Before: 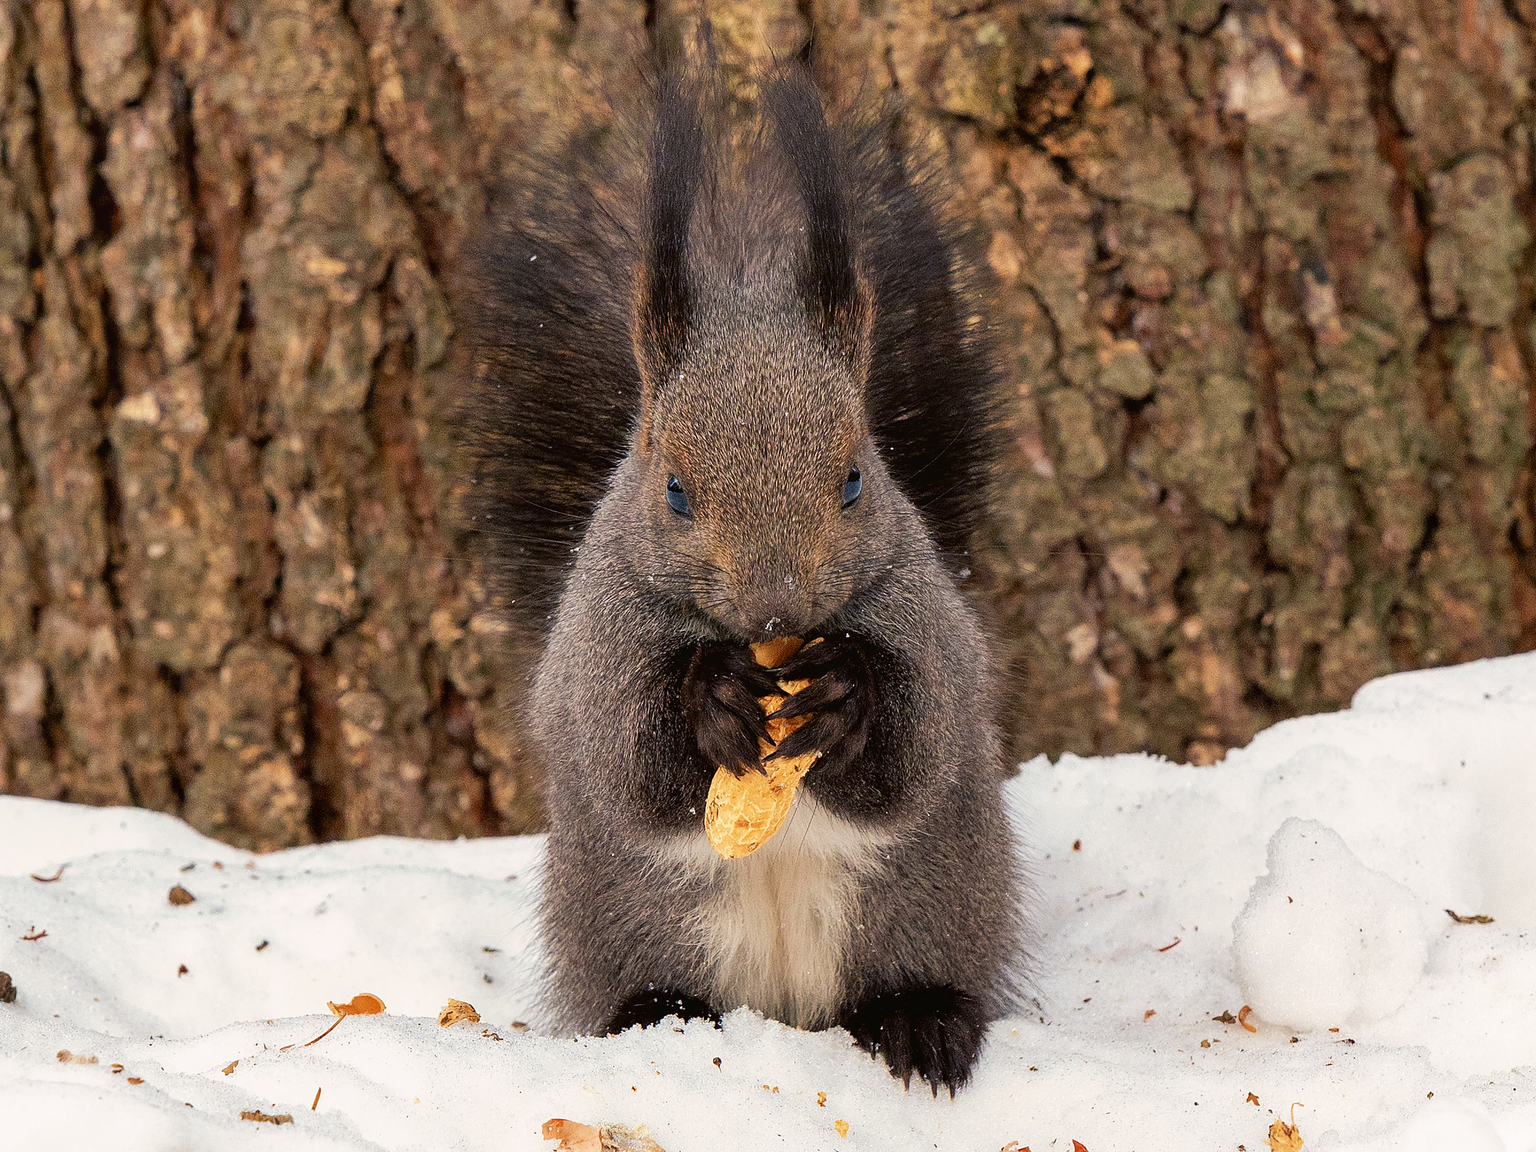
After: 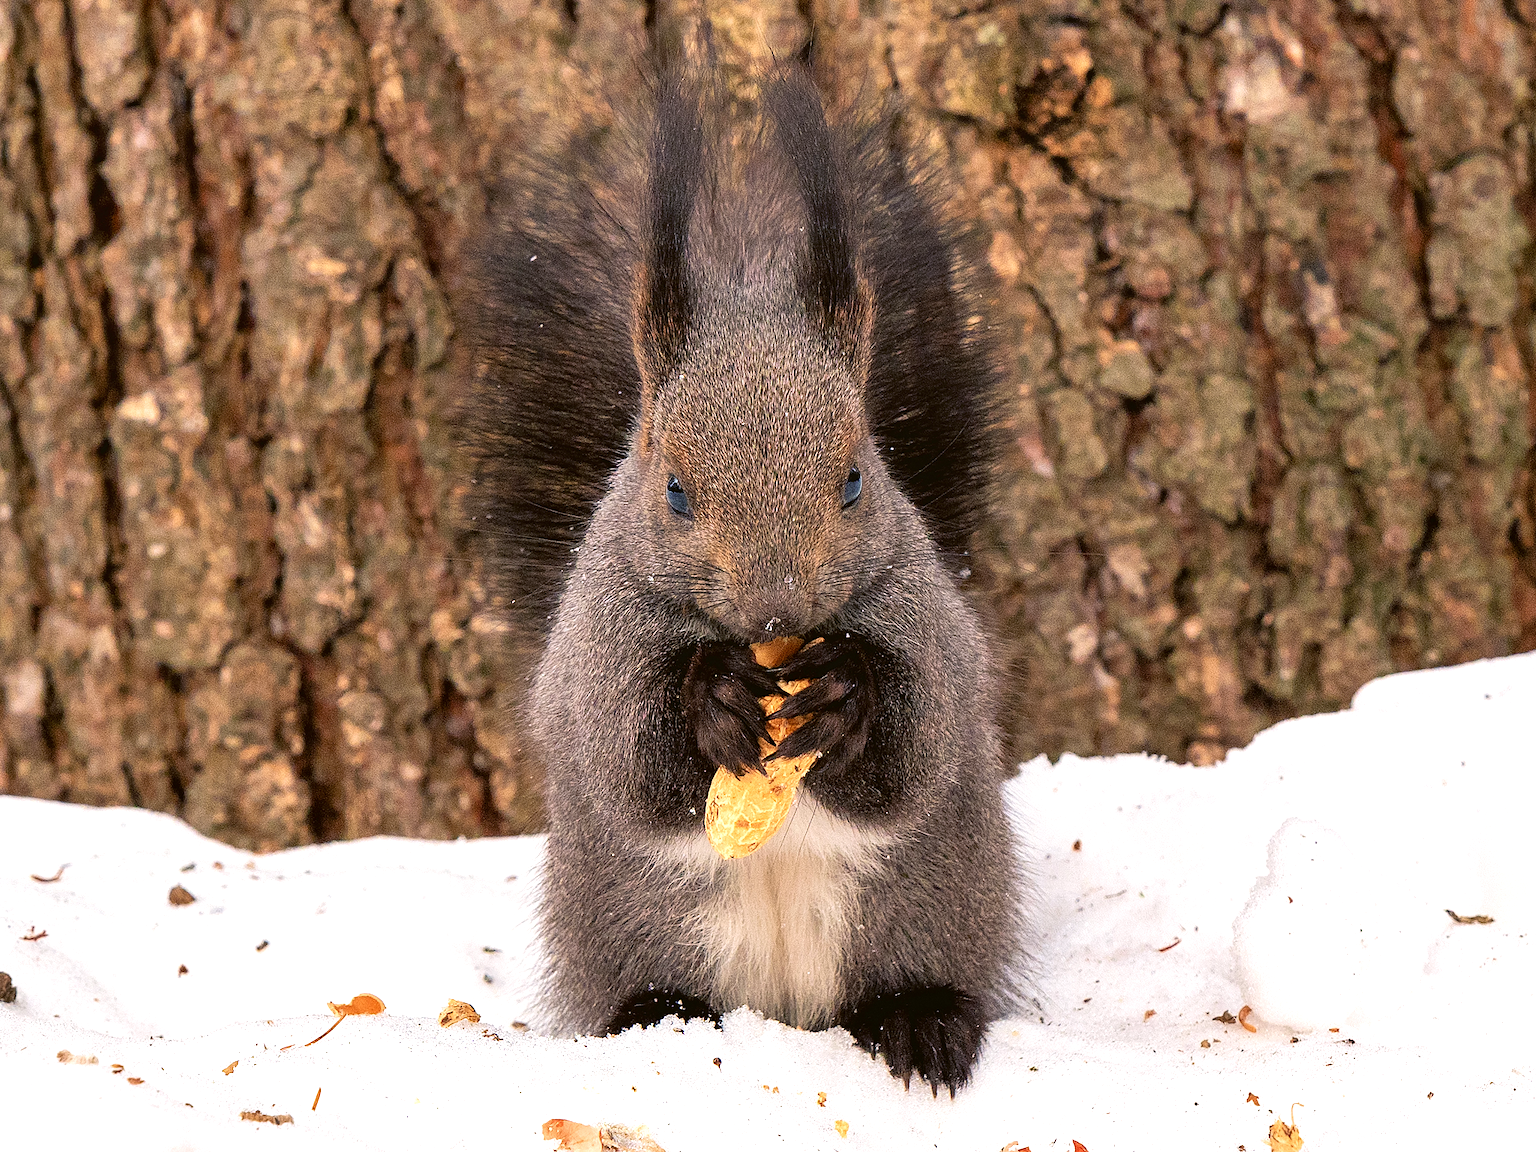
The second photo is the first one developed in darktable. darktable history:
color correction: highlights a* 3.07, highlights b* -1.5, shadows a* -0.104, shadows b* 2.56, saturation 0.975
exposure: exposure 0.468 EV, compensate highlight preservation false
